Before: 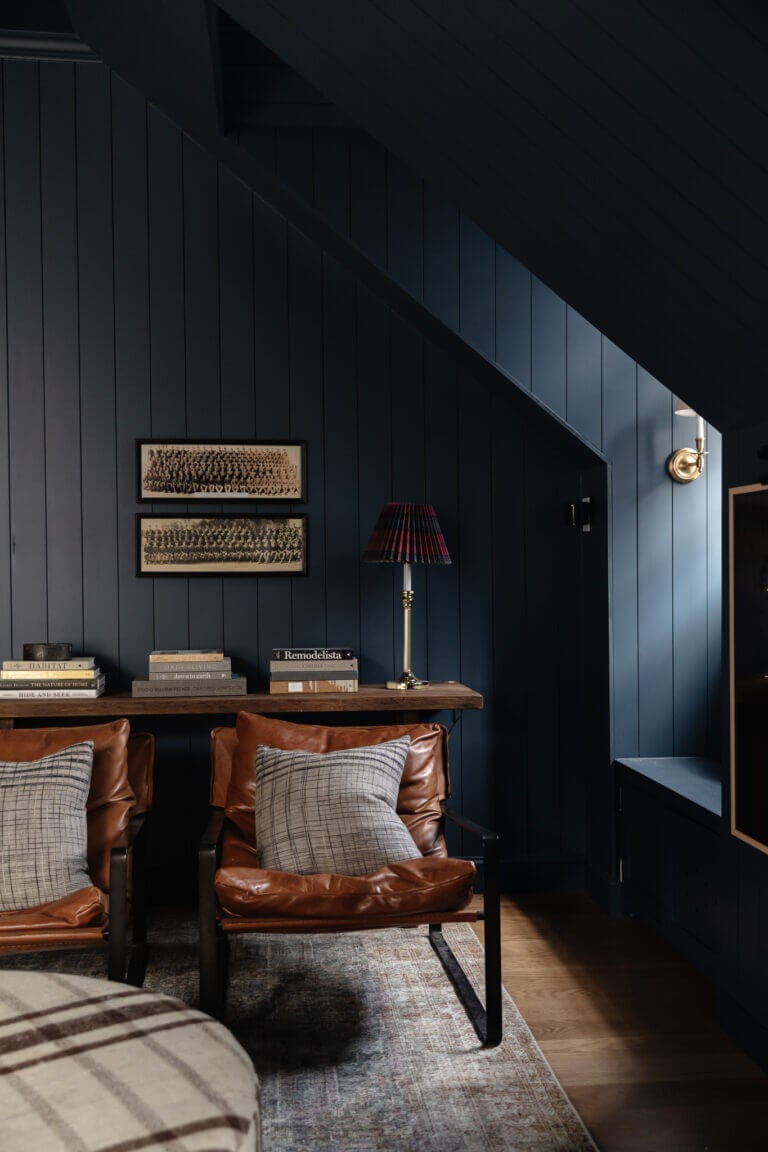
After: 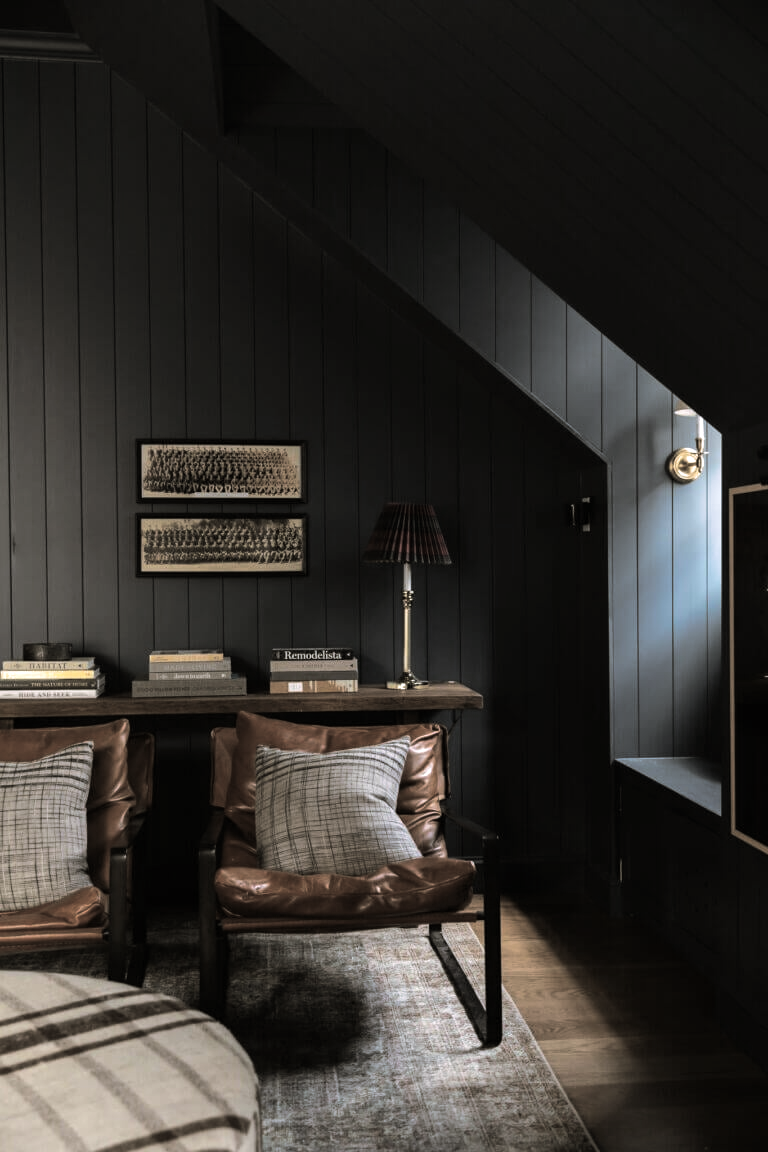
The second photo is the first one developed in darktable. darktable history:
exposure: compensate highlight preservation false
tone equalizer: -8 EV -0.417 EV, -7 EV -0.389 EV, -6 EV -0.333 EV, -5 EV -0.222 EV, -3 EV 0.222 EV, -2 EV 0.333 EV, -1 EV 0.389 EV, +0 EV 0.417 EV, edges refinement/feathering 500, mask exposure compensation -1.57 EV, preserve details no
white balance: red 0.986, blue 1.01
split-toning: shadows › hue 46.8°, shadows › saturation 0.17, highlights › hue 316.8°, highlights › saturation 0.27, balance -51.82
